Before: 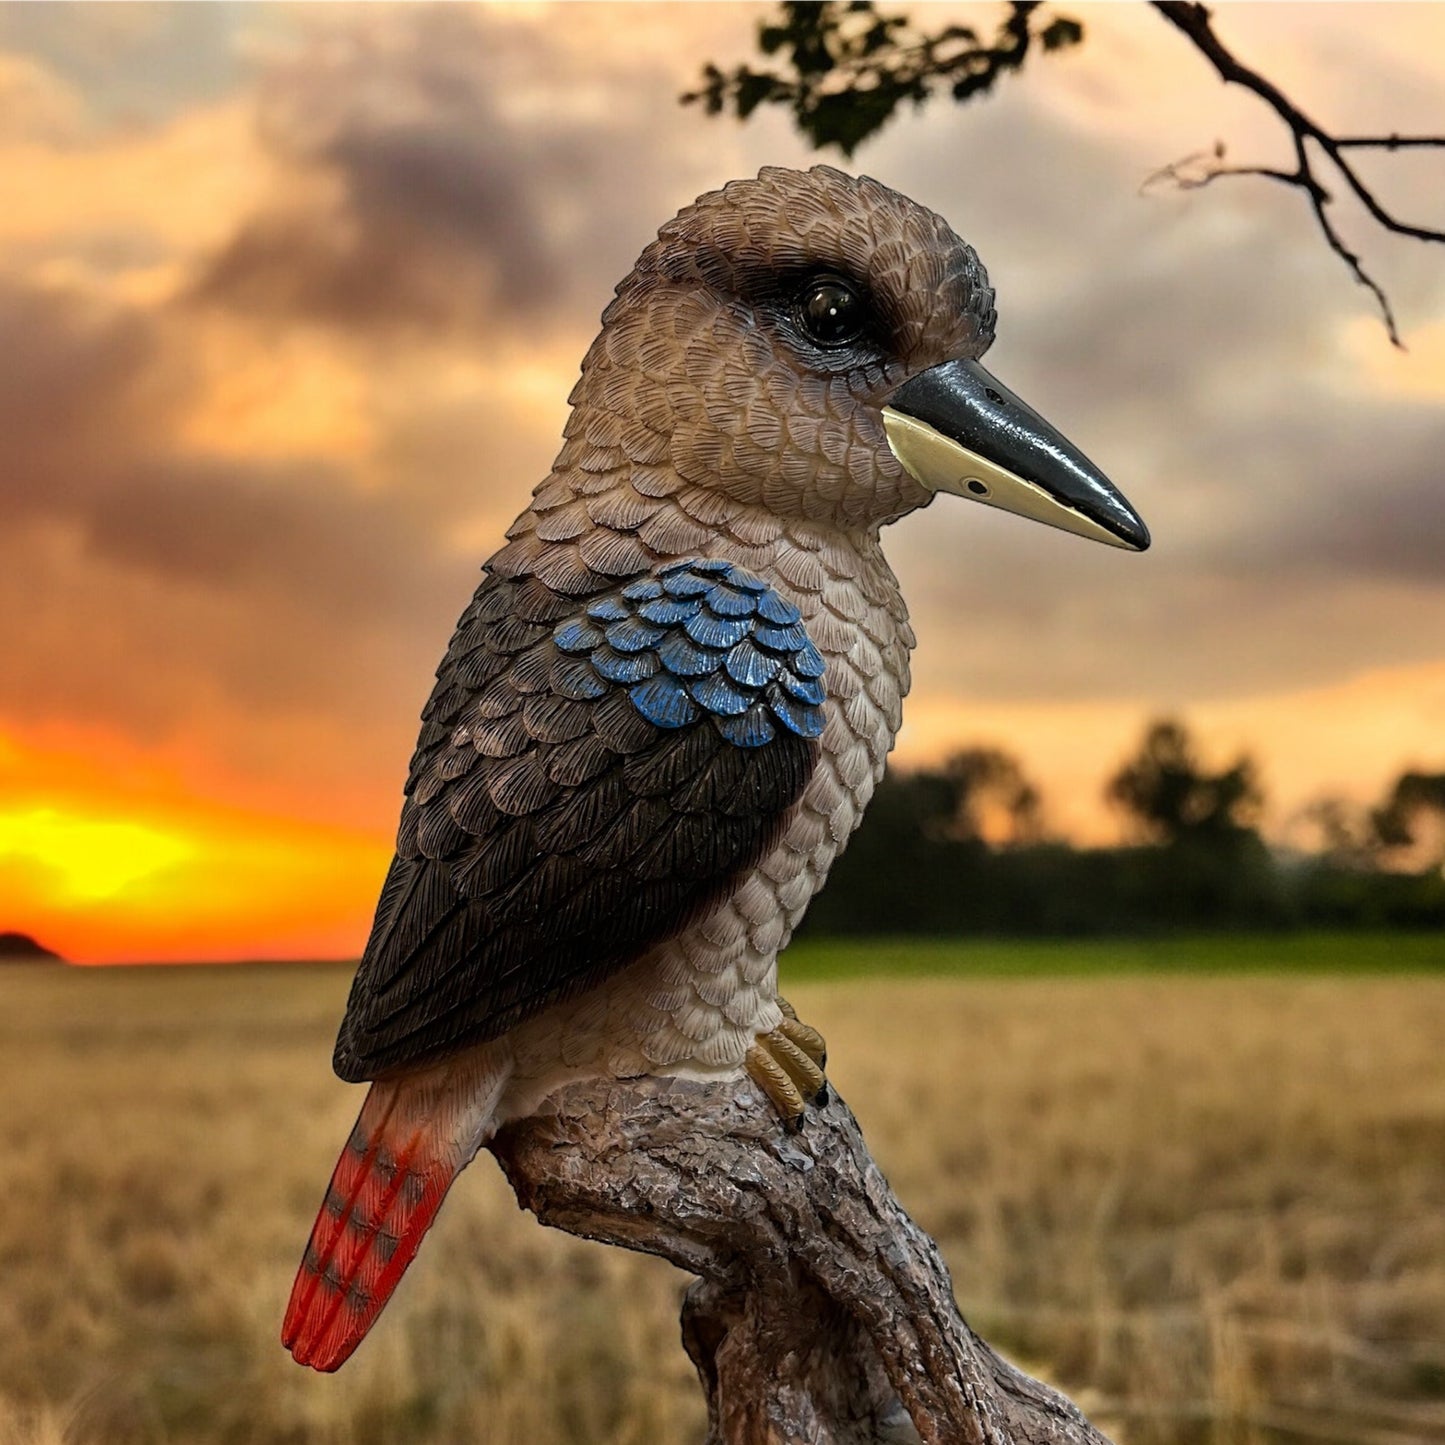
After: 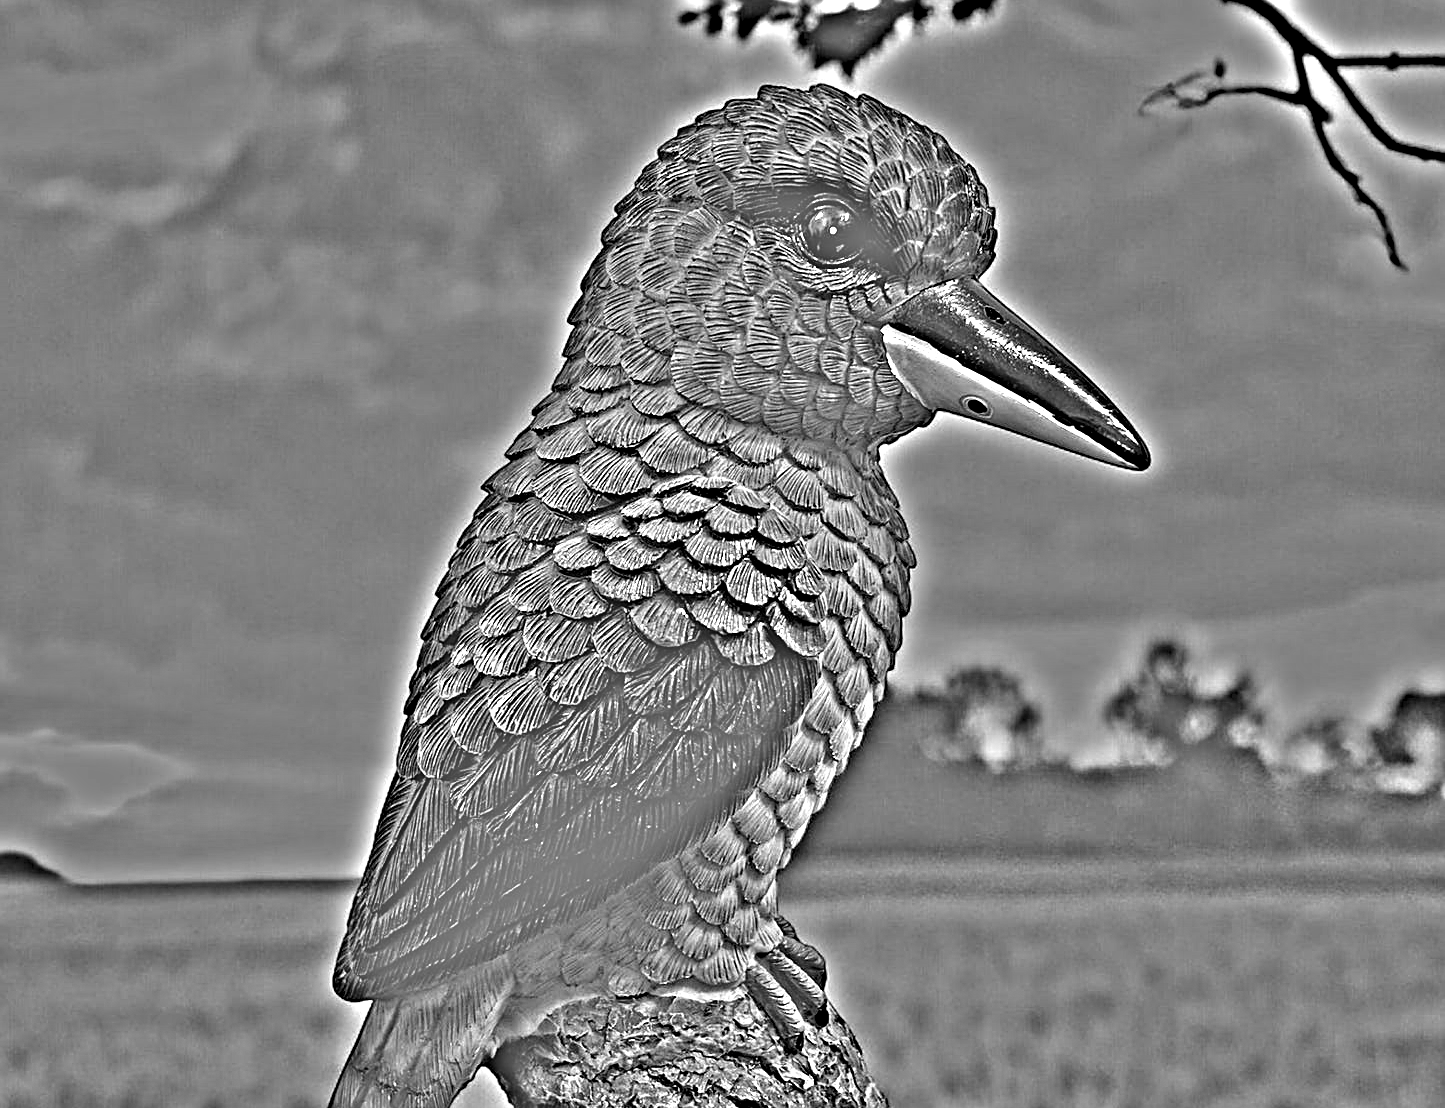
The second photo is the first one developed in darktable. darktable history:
highpass: on, module defaults
sharpen: on, module defaults
crop: top 5.667%, bottom 17.637%
shadows and highlights: radius 44.78, white point adjustment 6.64, compress 79.65%, highlights color adjustment 78.42%, soften with gaussian
